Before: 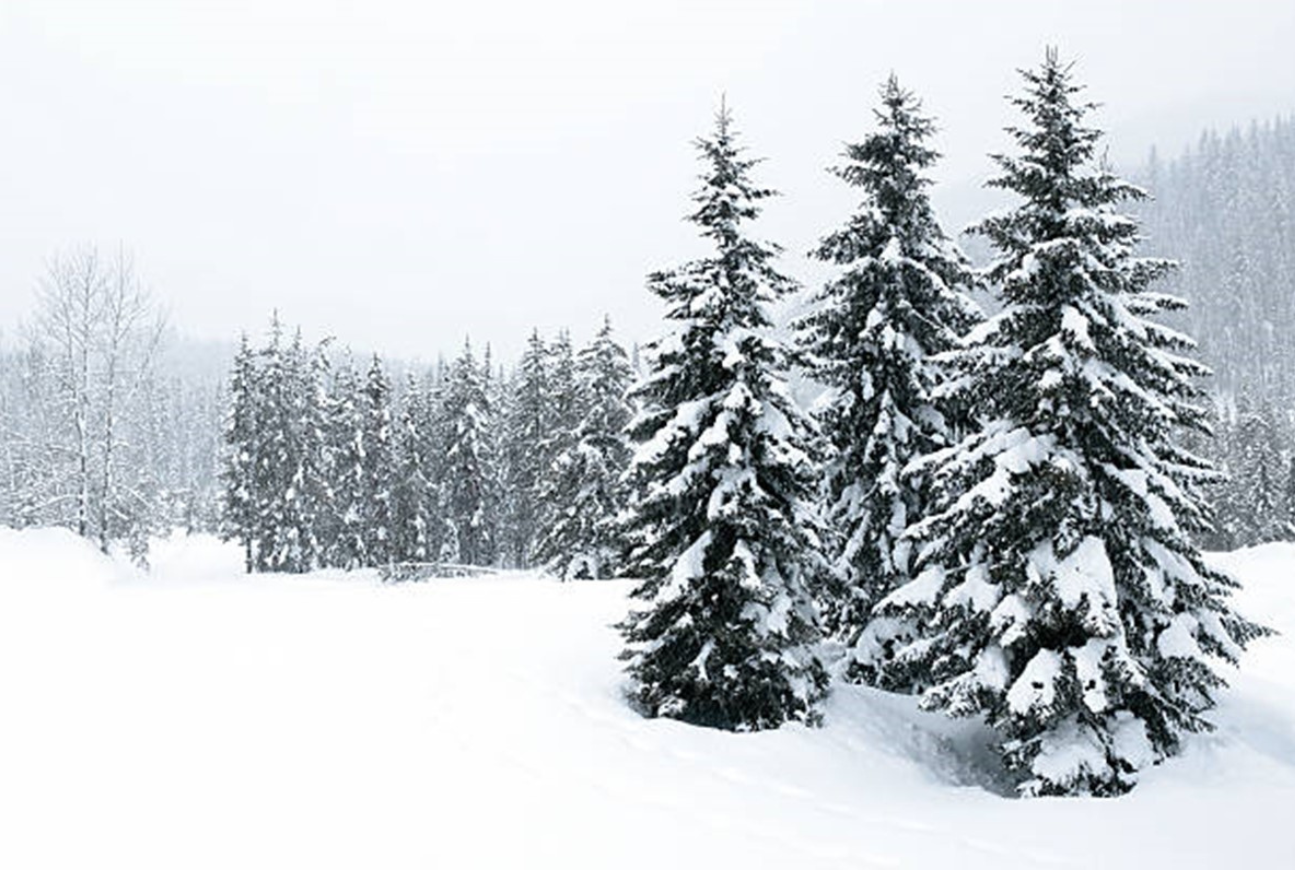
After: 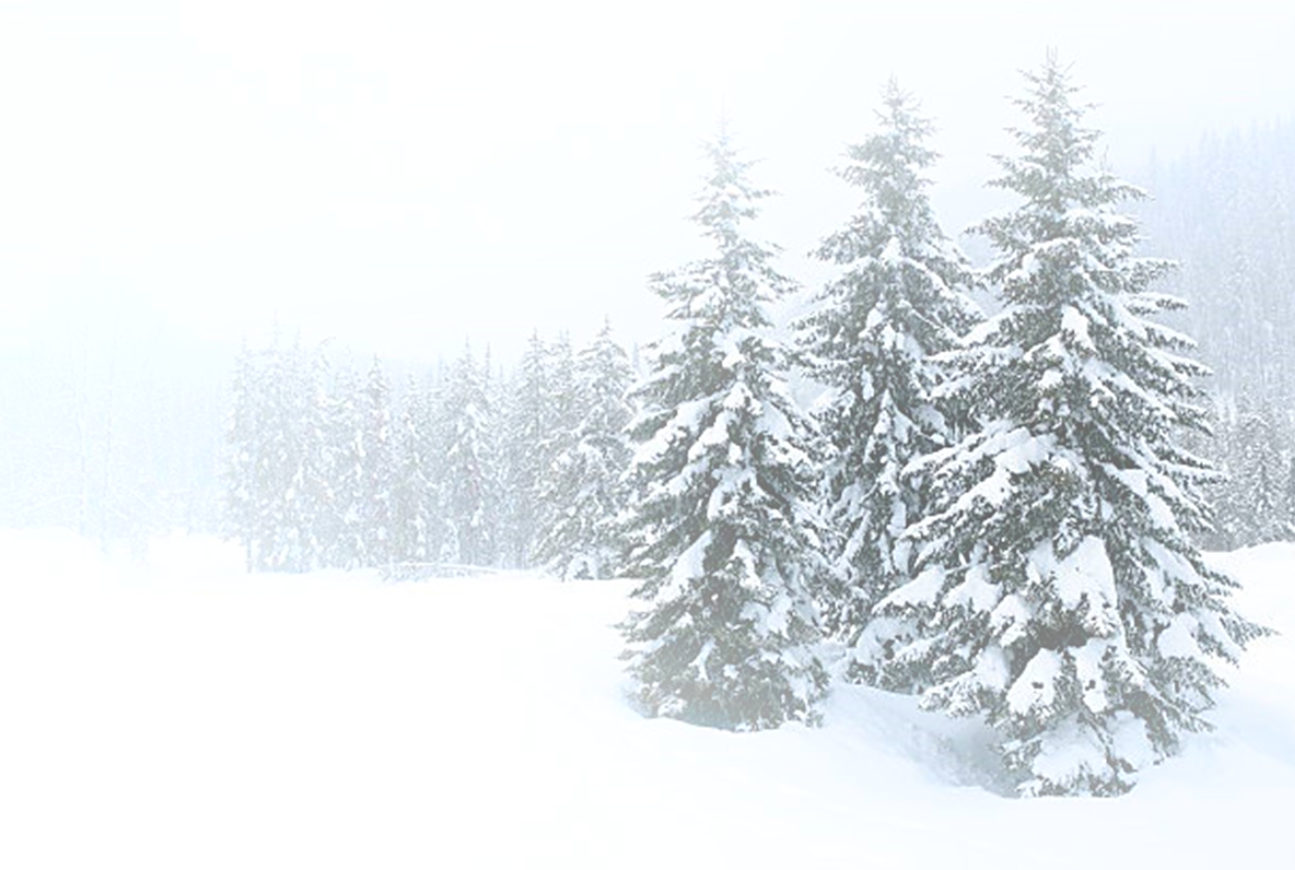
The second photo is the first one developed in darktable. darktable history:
bloom: size 40%
sharpen: amount 0.2
